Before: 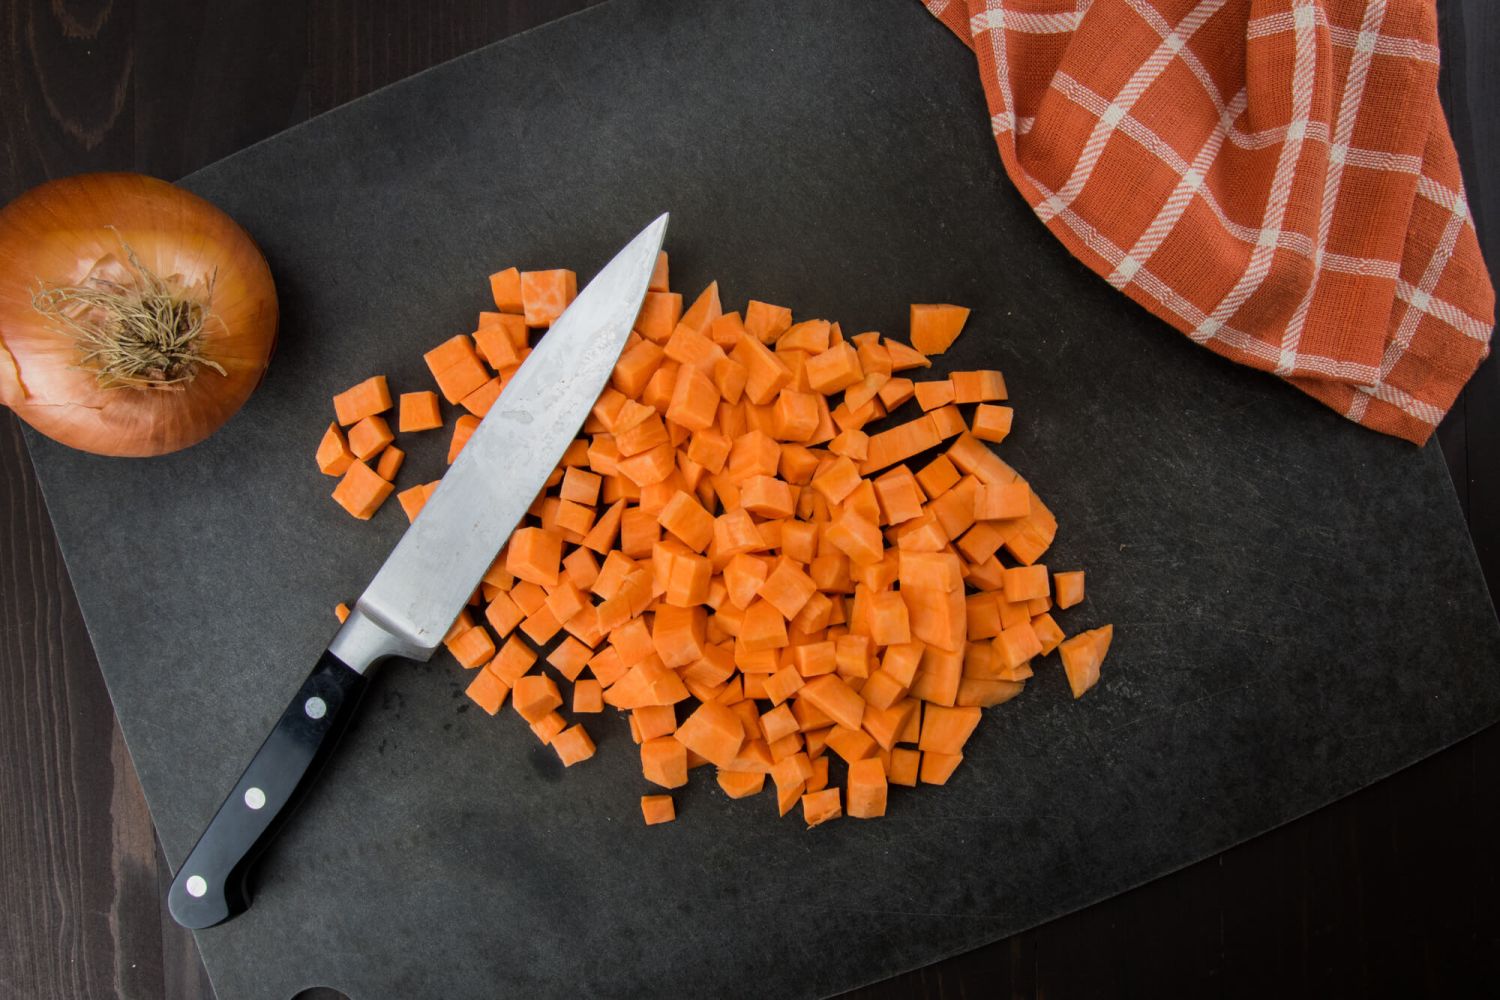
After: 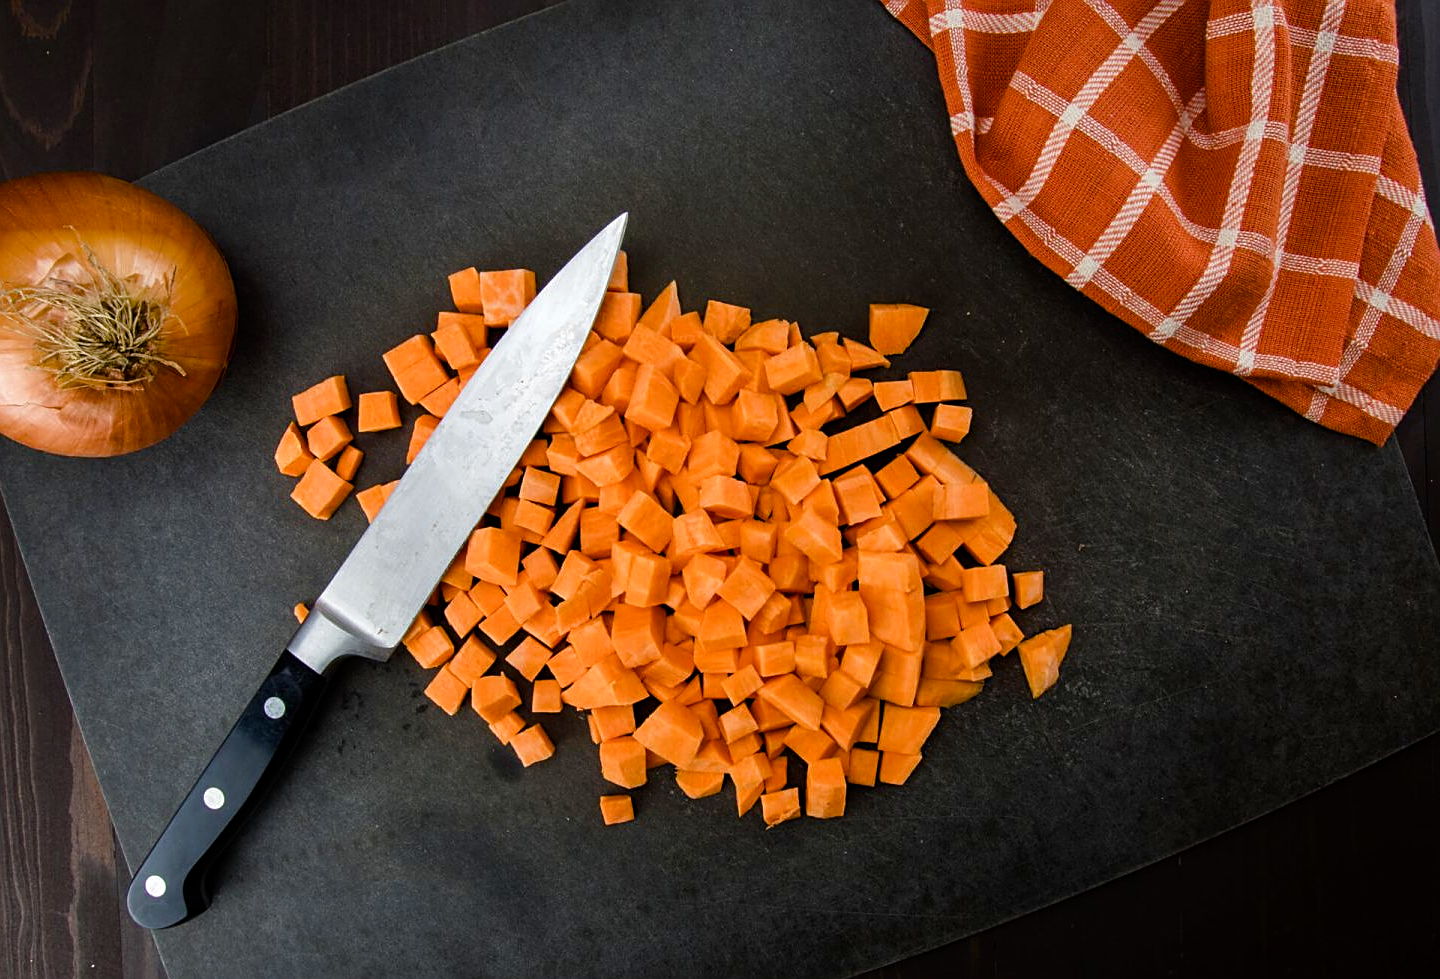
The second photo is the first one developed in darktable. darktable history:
color balance rgb: shadows lift › hue 85.68°, linear chroma grading › global chroma 14.792%, perceptual saturation grading › global saturation 25.582%, perceptual saturation grading › highlights -50.203%, perceptual saturation grading › shadows 30.495%, contrast 14.395%
sharpen: on, module defaults
crop and rotate: left 2.737%, right 1.22%, bottom 2.091%
